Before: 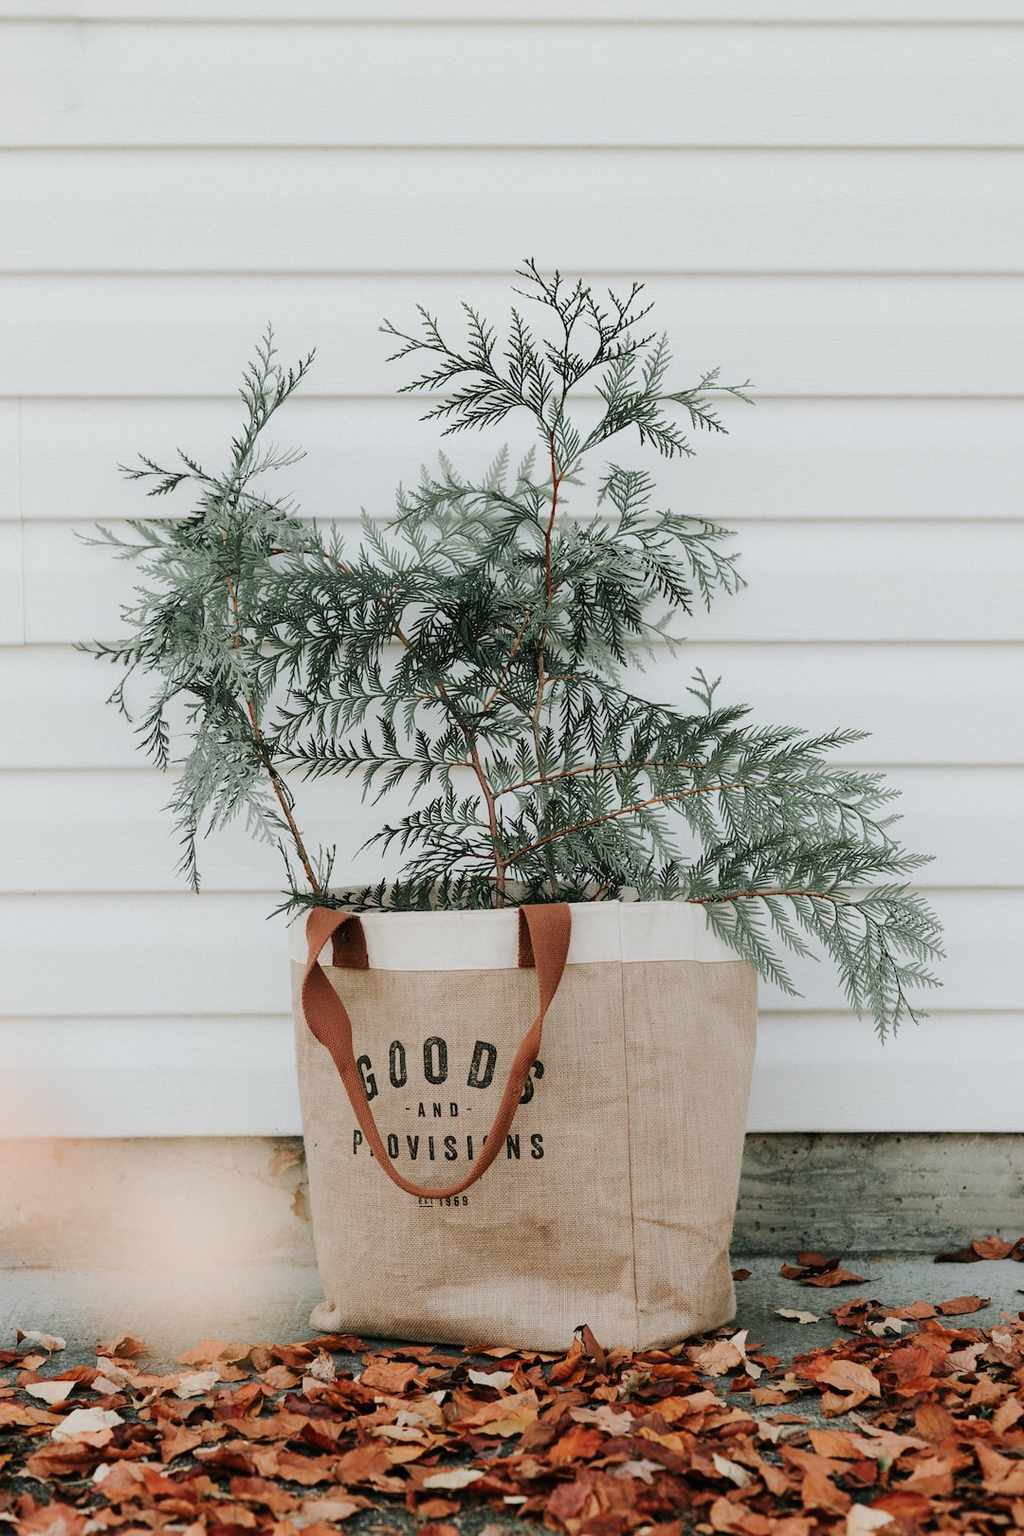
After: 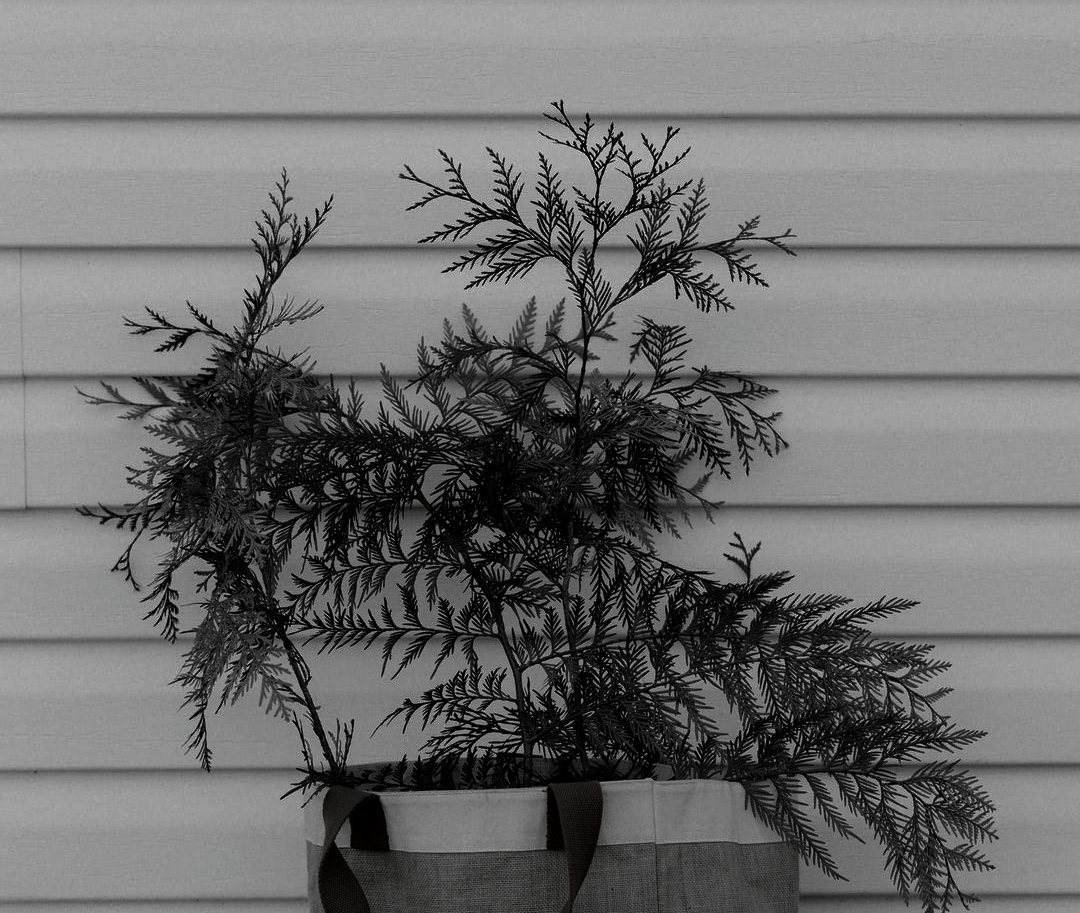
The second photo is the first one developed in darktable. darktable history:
contrast brightness saturation: contrast 0.023, brightness -0.986, saturation -0.981
crop and rotate: top 10.592%, bottom 33.017%
haze removal: strength 0.298, distance 0.25, adaptive false
